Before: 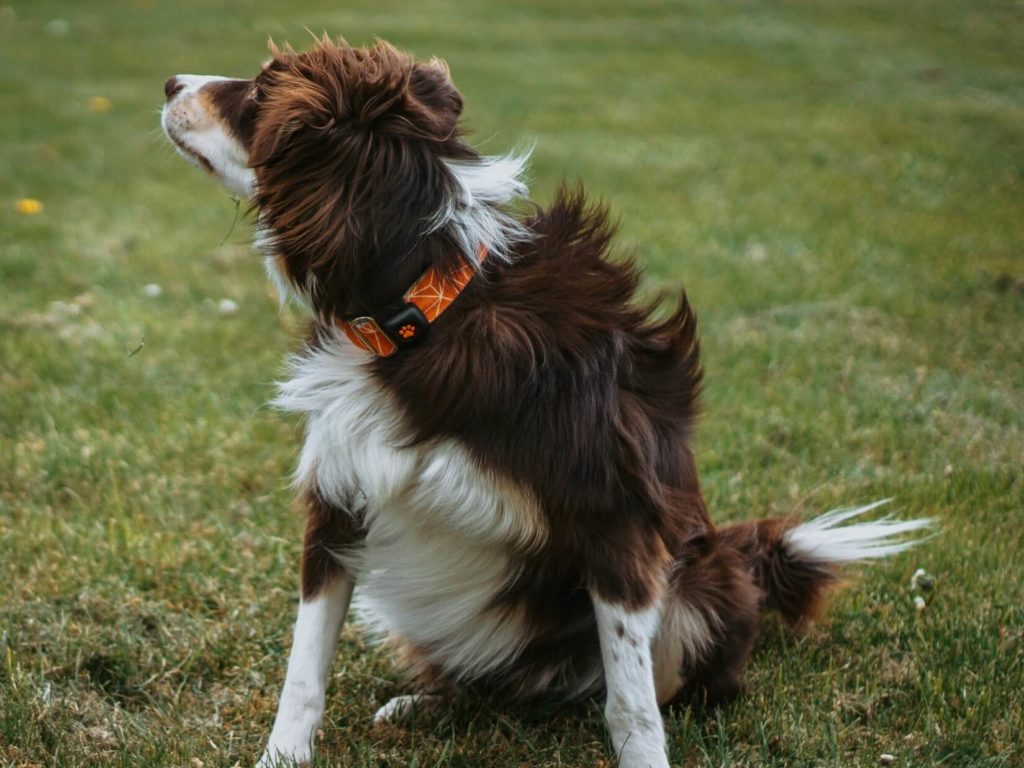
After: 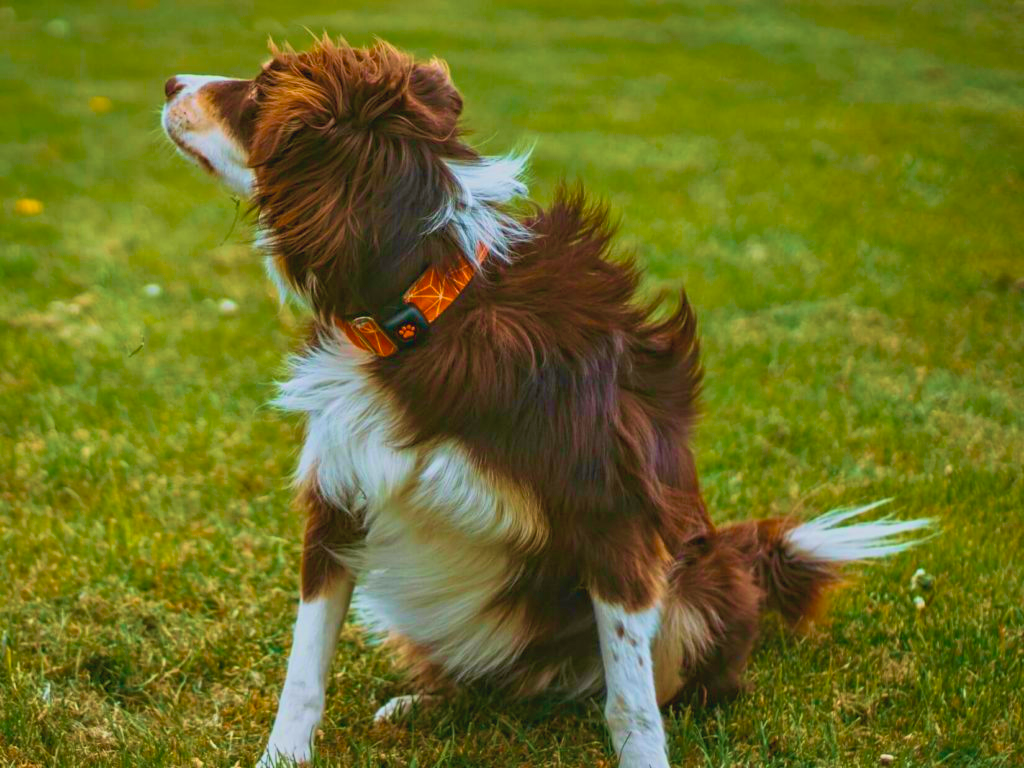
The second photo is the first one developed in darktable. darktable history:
contrast equalizer: octaves 7, y [[0.5, 0.542, 0.583, 0.625, 0.667, 0.708], [0.5 ×6], [0.5 ×6], [0 ×6], [0 ×6]], mix 0.279
color balance rgb: linear chroma grading › shadows -8.668%, linear chroma grading › global chroma 9.75%, perceptual saturation grading › global saturation 35.737%, perceptual saturation grading › shadows 35.504%, perceptual brilliance grading › global brilliance 15.651%, perceptual brilliance grading › shadows -34.187%, contrast -29.977%
contrast brightness saturation: contrast -0.098, brightness 0.044, saturation 0.079
velvia: strength 67.19%, mid-tones bias 0.979
